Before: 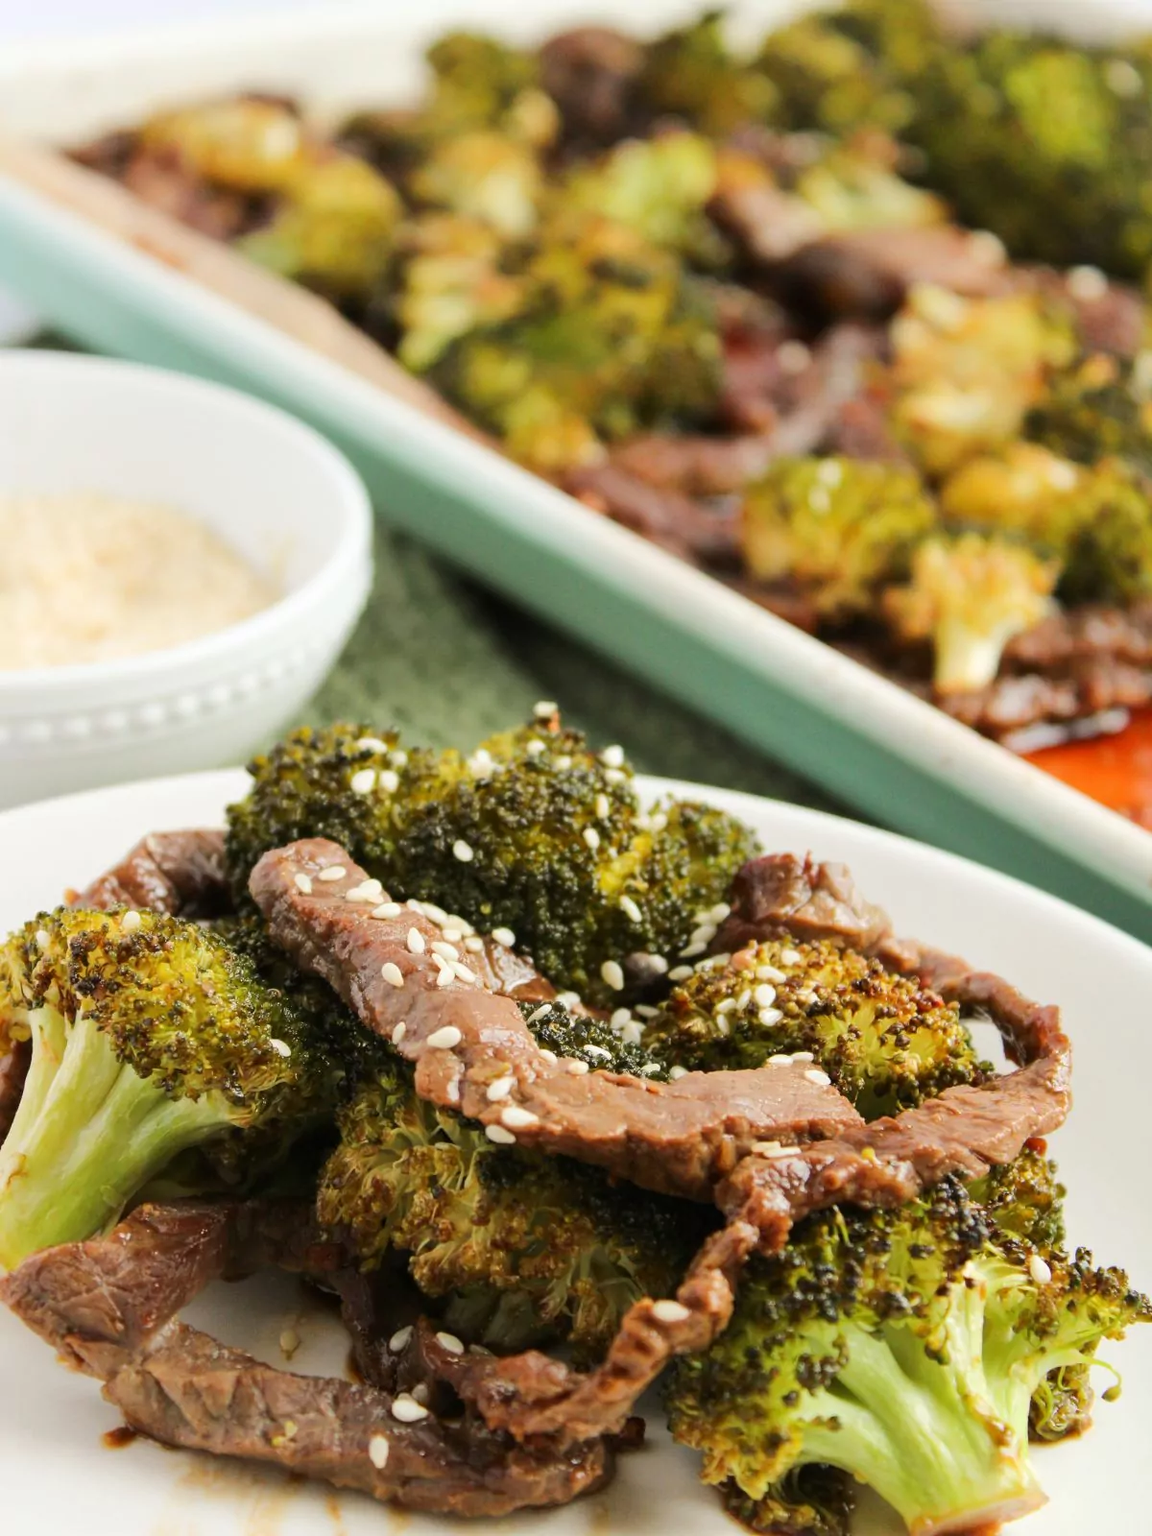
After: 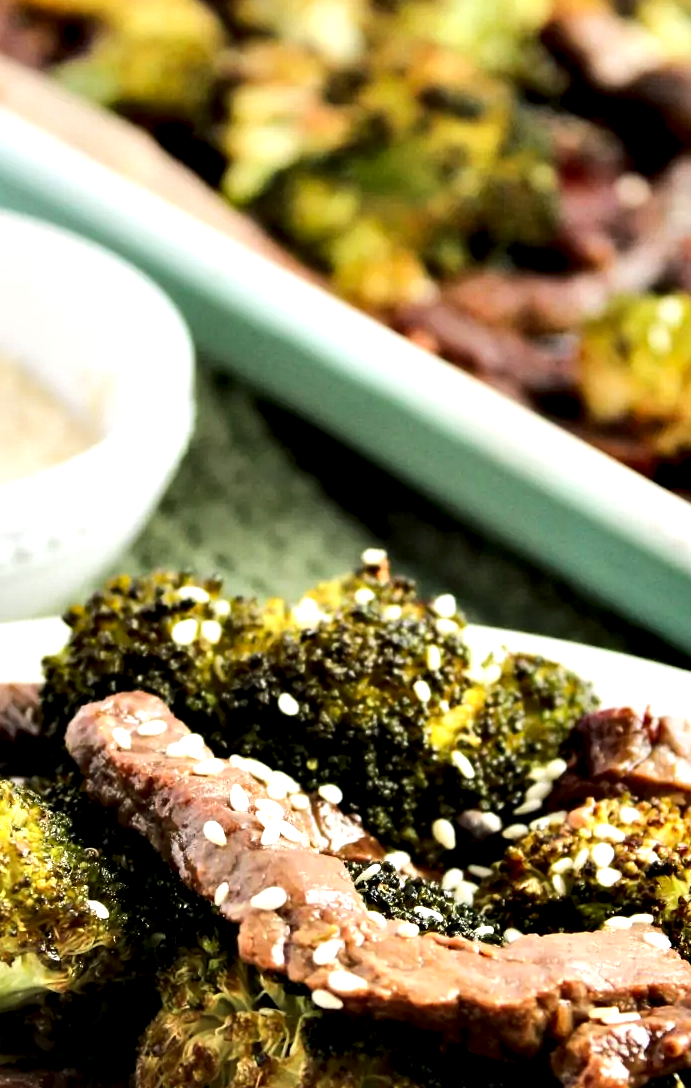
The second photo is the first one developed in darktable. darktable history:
tone equalizer: -8 EV -0.432 EV, -7 EV -0.398 EV, -6 EV -0.316 EV, -5 EV -0.225 EV, -3 EV 0.232 EV, -2 EV 0.346 EV, -1 EV 0.37 EV, +0 EV 0.441 EV, edges refinement/feathering 500, mask exposure compensation -1.57 EV, preserve details no
crop: left 16.24%, top 11.433%, right 26.132%, bottom 20.507%
exposure: exposure -0.111 EV, compensate exposure bias true, compensate highlight preservation false
contrast equalizer: octaves 7, y [[0.6 ×6], [0.55 ×6], [0 ×6], [0 ×6], [0 ×6]]
